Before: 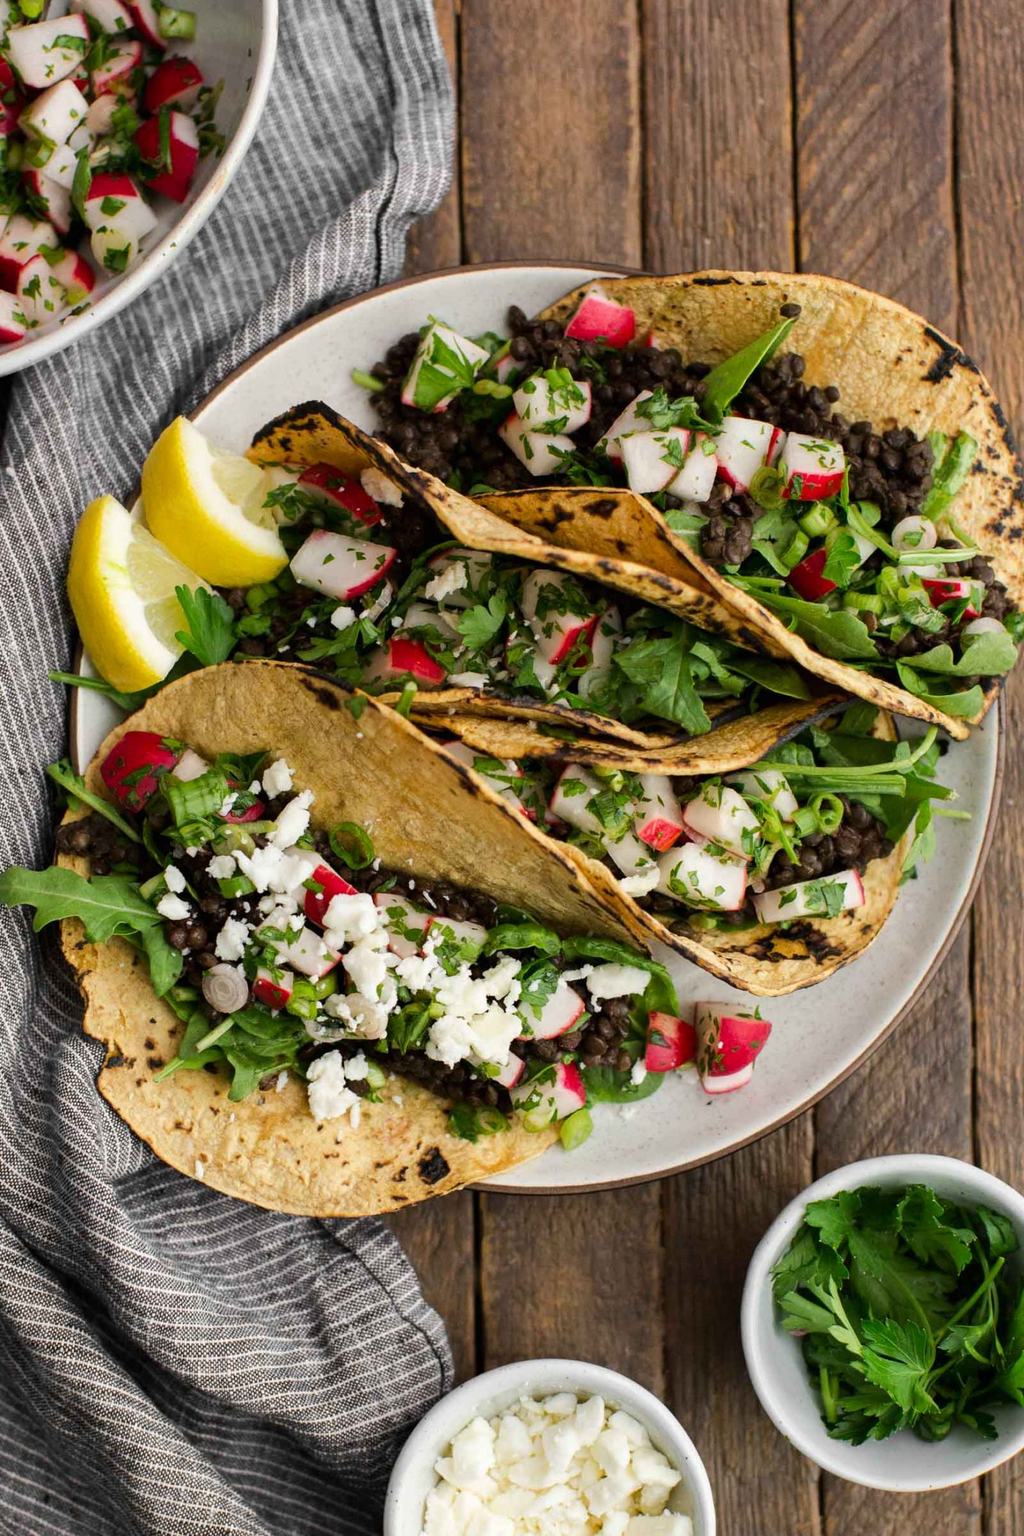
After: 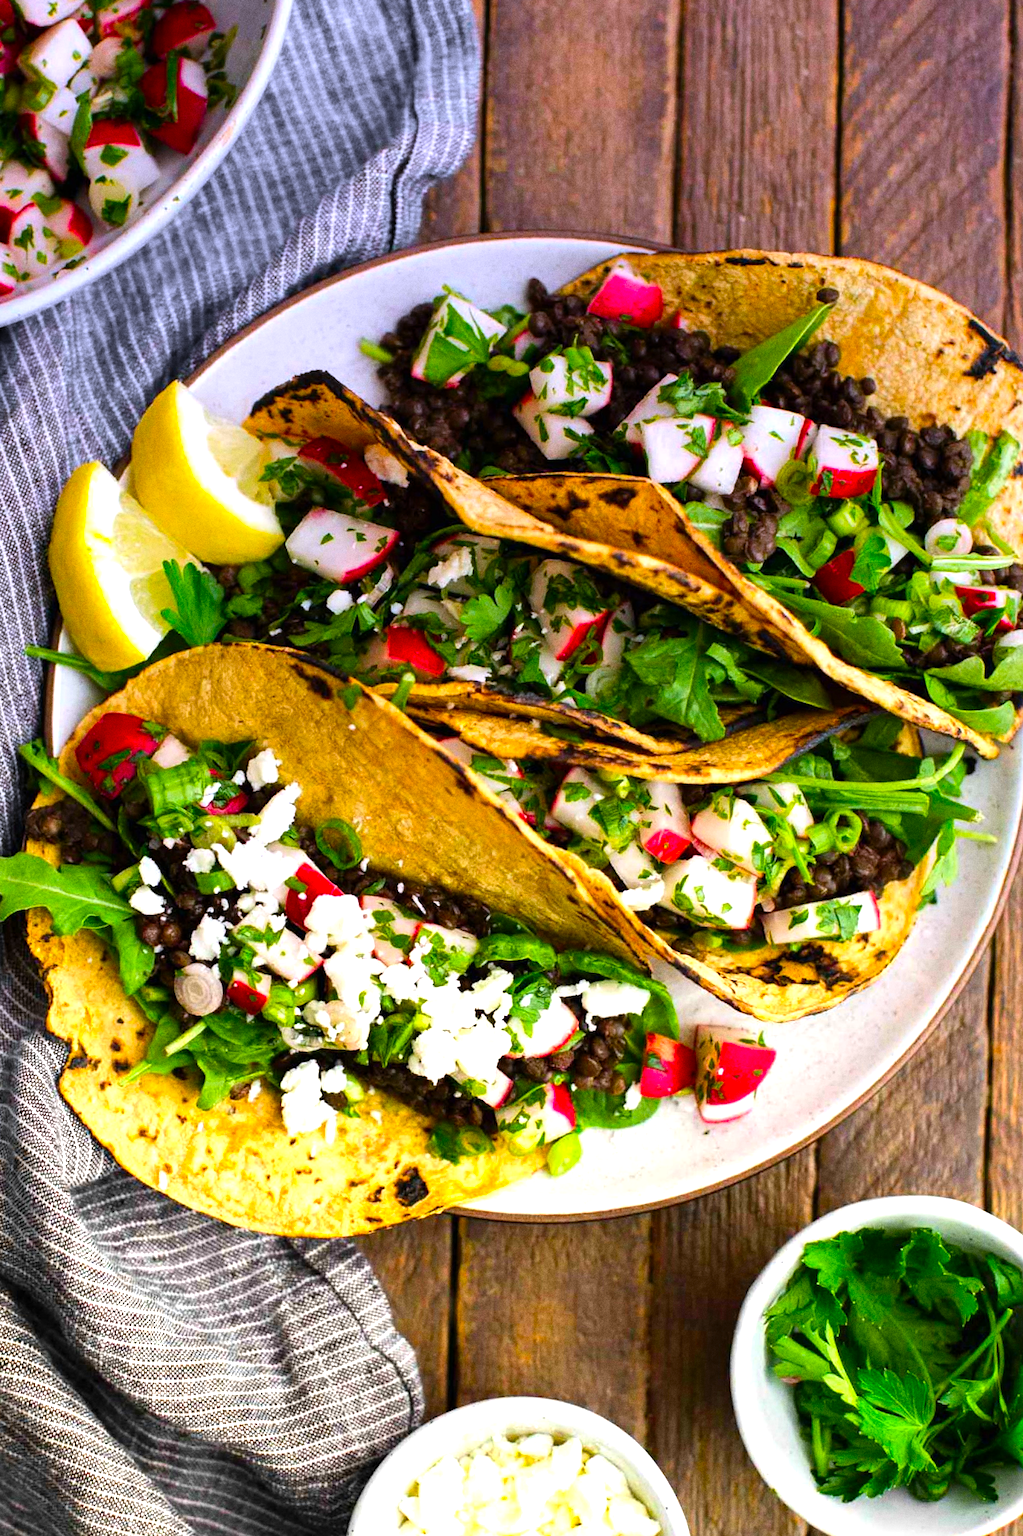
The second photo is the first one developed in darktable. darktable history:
levels: levels [0, 0.374, 0.749]
color balance rgb: perceptual saturation grading › global saturation 25%, global vibrance 20%
graduated density: hue 238.83°, saturation 50%
crop and rotate: angle -2.38°
contrast brightness saturation: saturation 0.18
grain: on, module defaults
